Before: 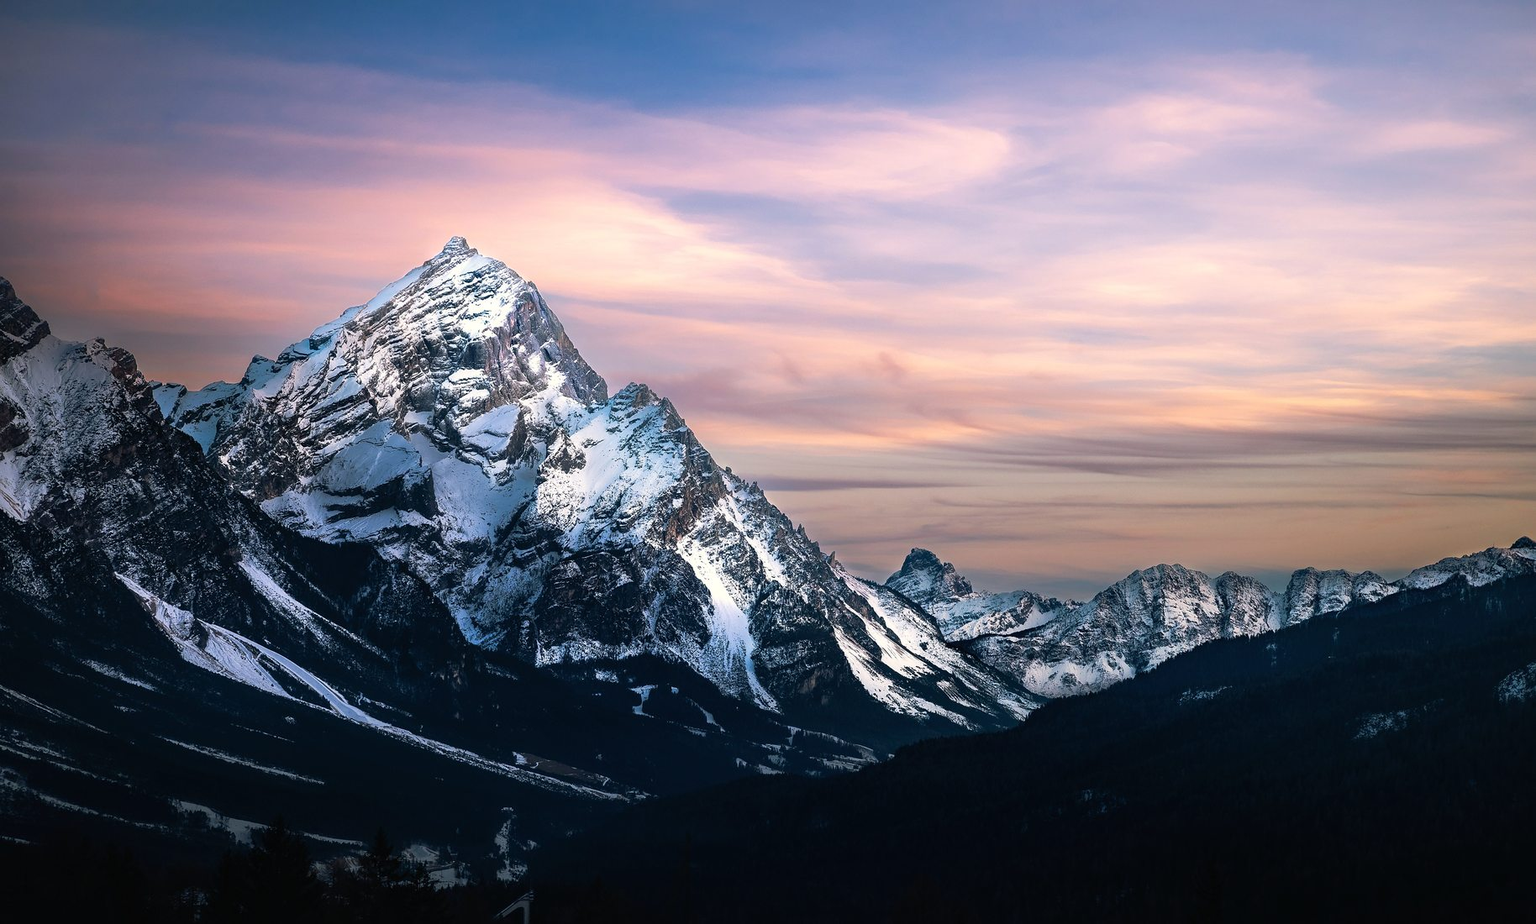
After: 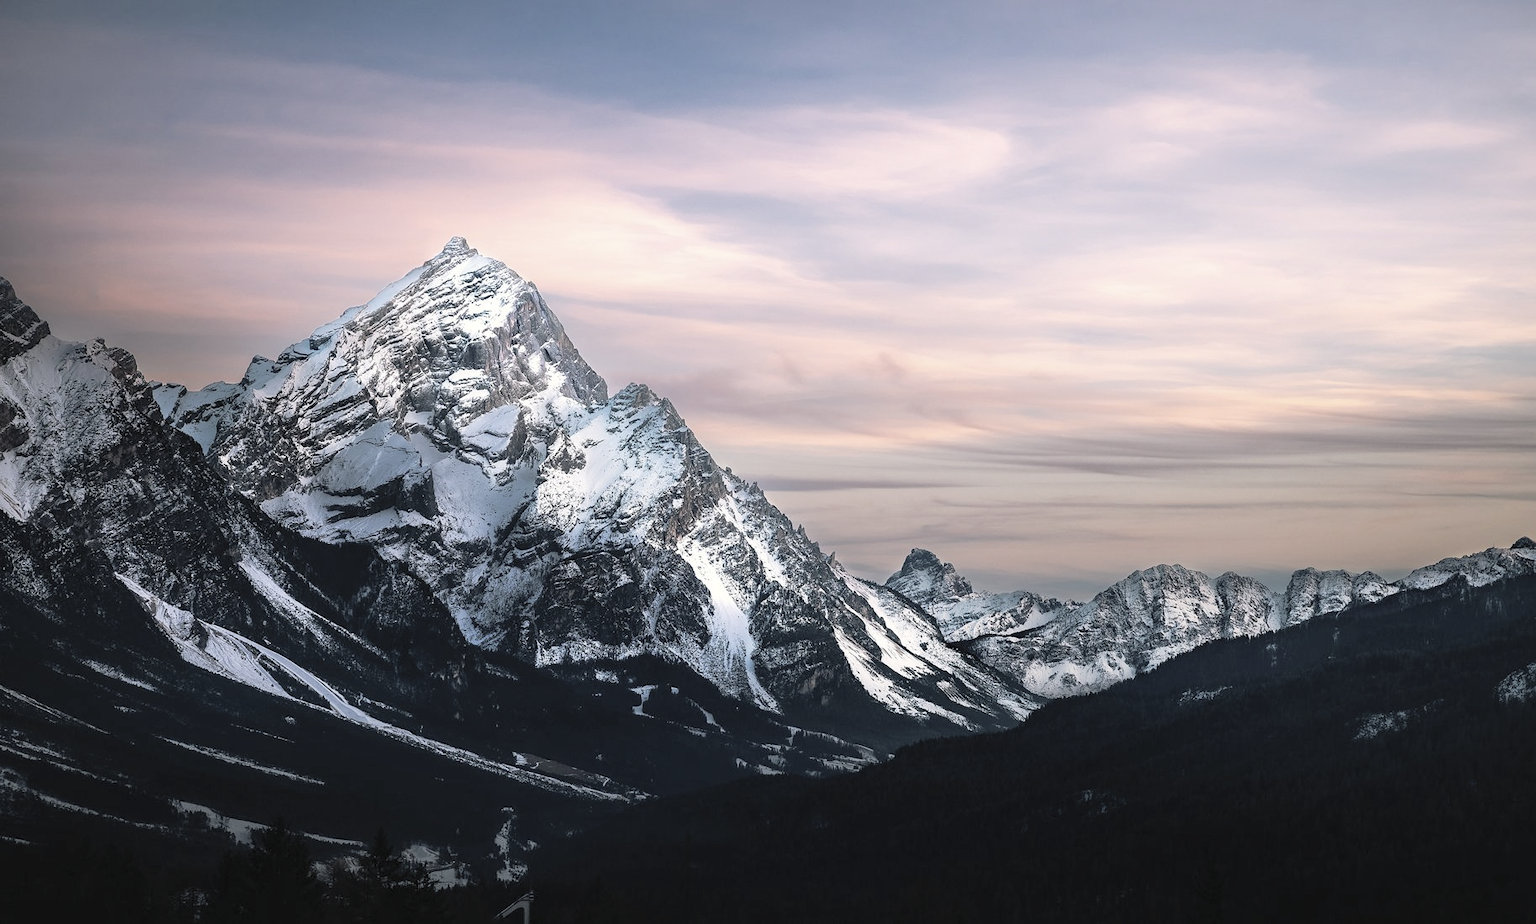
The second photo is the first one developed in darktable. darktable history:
contrast brightness saturation: brightness 0.188, saturation -0.509
